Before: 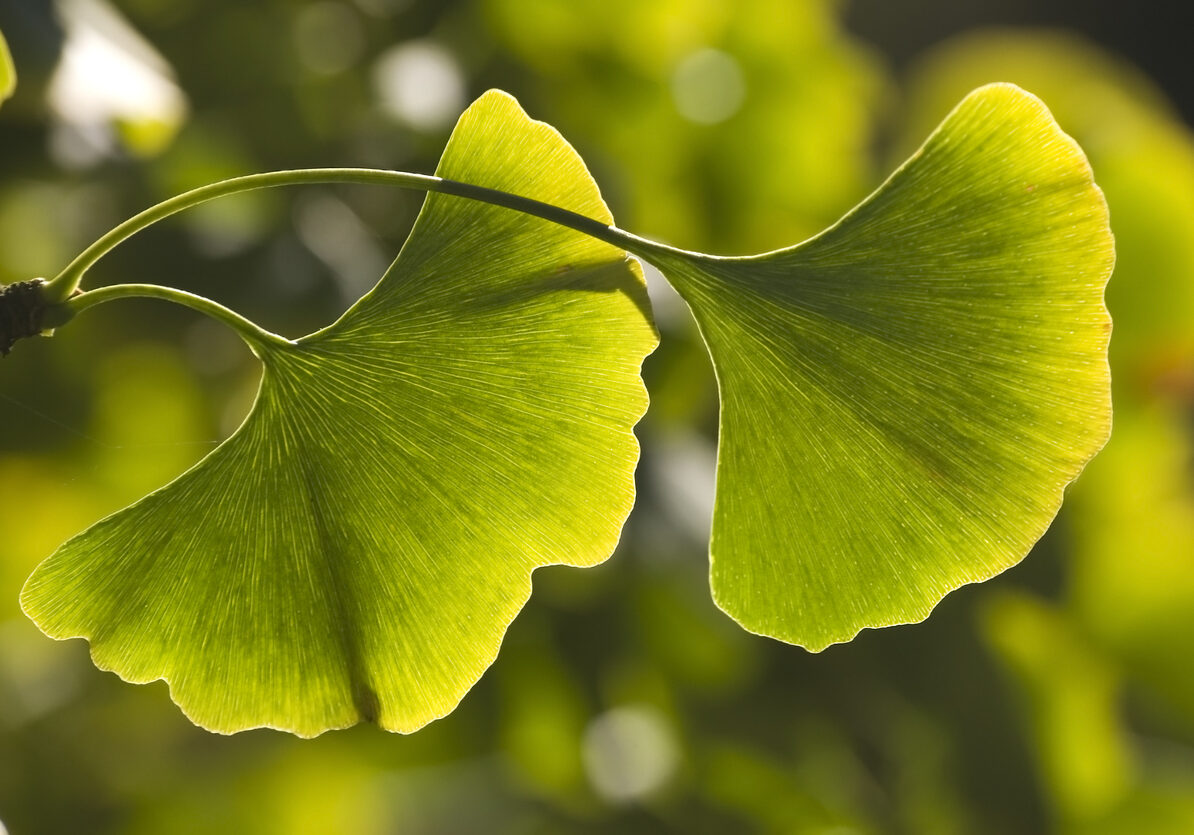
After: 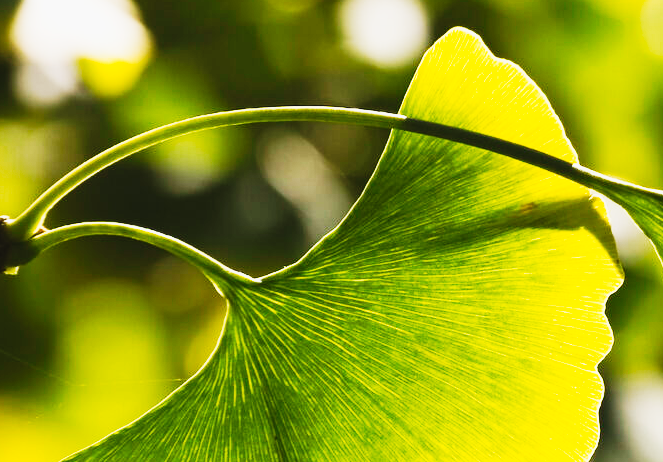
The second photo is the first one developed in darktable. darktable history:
shadows and highlights: shadows -10.82, white point adjustment 1.41, highlights 11.69
crop and rotate: left 3.064%, top 7.454%, right 41.358%, bottom 37.132%
tone curve: curves: ch0 [(0, 0.03) (0.037, 0.045) (0.123, 0.123) (0.19, 0.186) (0.277, 0.279) (0.474, 0.517) (0.584, 0.664) (0.678, 0.777) (0.875, 0.92) (1, 0.965)]; ch1 [(0, 0) (0.243, 0.245) (0.402, 0.41) (0.493, 0.487) (0.508, 0.503) (0.531, 0.532) (0.551, 0.556) (0.637, 0.671) (0.694, 0.732) (1, 1)]; ch2 [(0, 0) (0.249, 0.216) (0.356, 0.329) (0.424, 0.442) (0.476, 0.477) (0.498, 0.503) (0.517, 0.524) (0.532, 0.547) (0.562, 0.576) (0.614, 0.644) (0.706, 0.748) (0.808, 0.809) (0.991, 0.968)], preserve colors none
base curve: curves: ch0 [(0, 0) (0.036, 0.025) (0.121, 0.166) (0.206, 0.329) (0.605, 0.79) (1, 1)], preserve colors none
